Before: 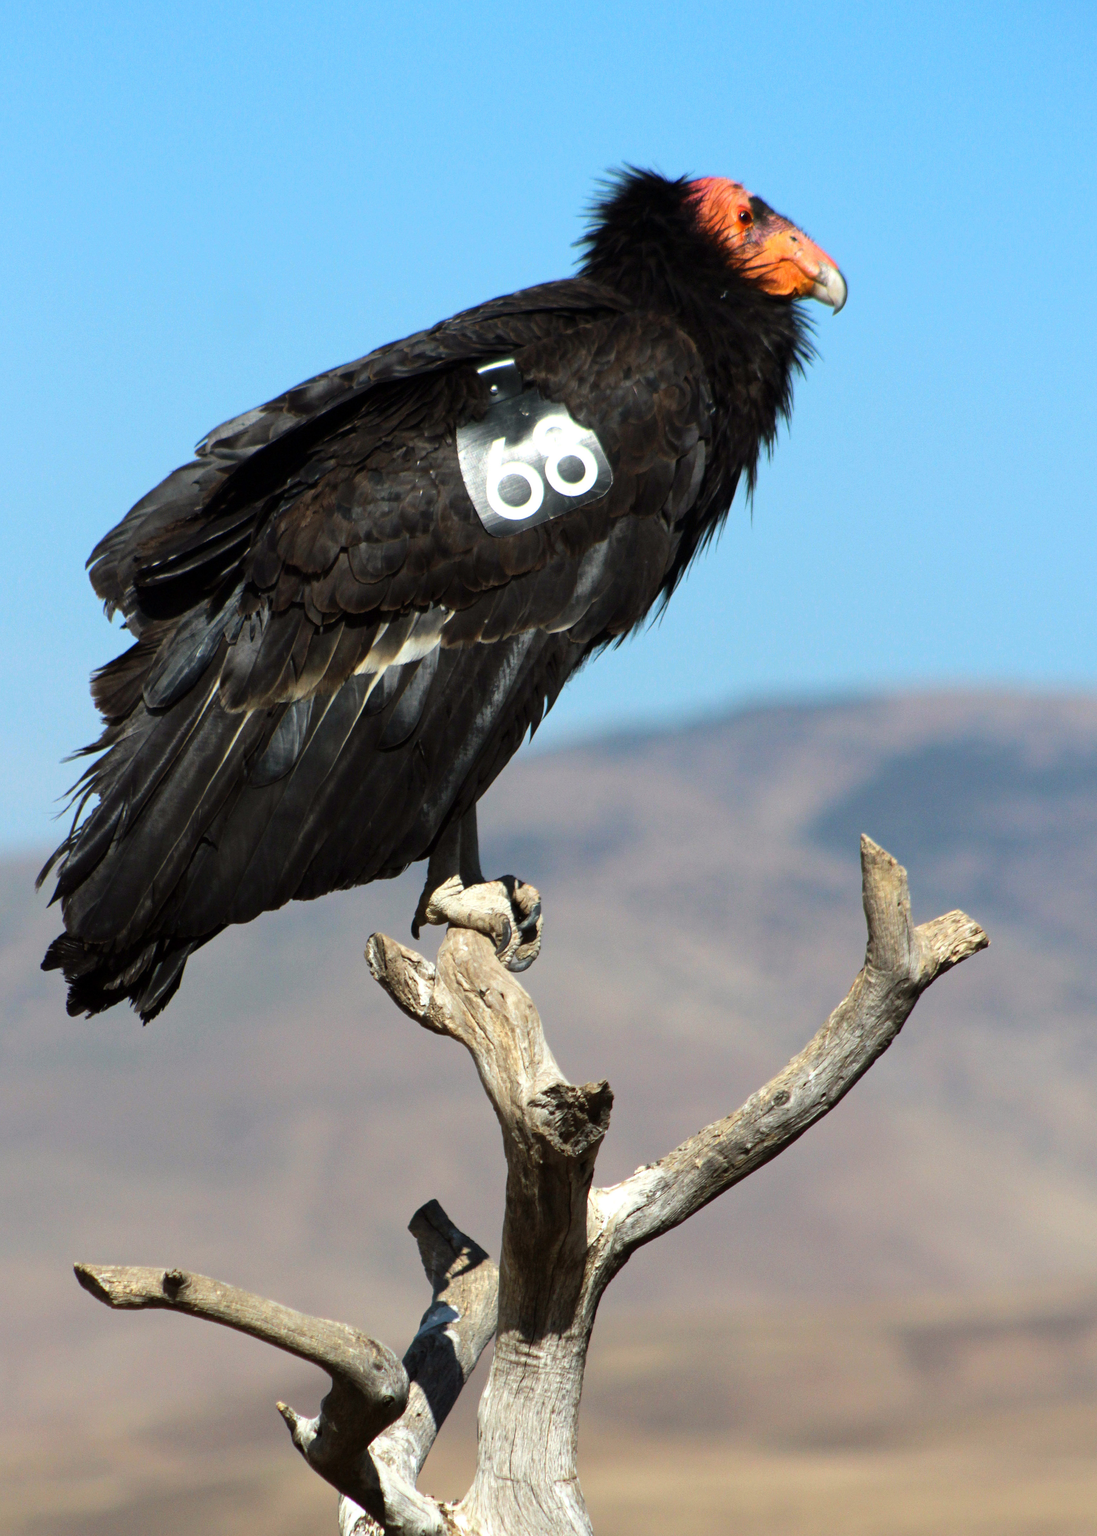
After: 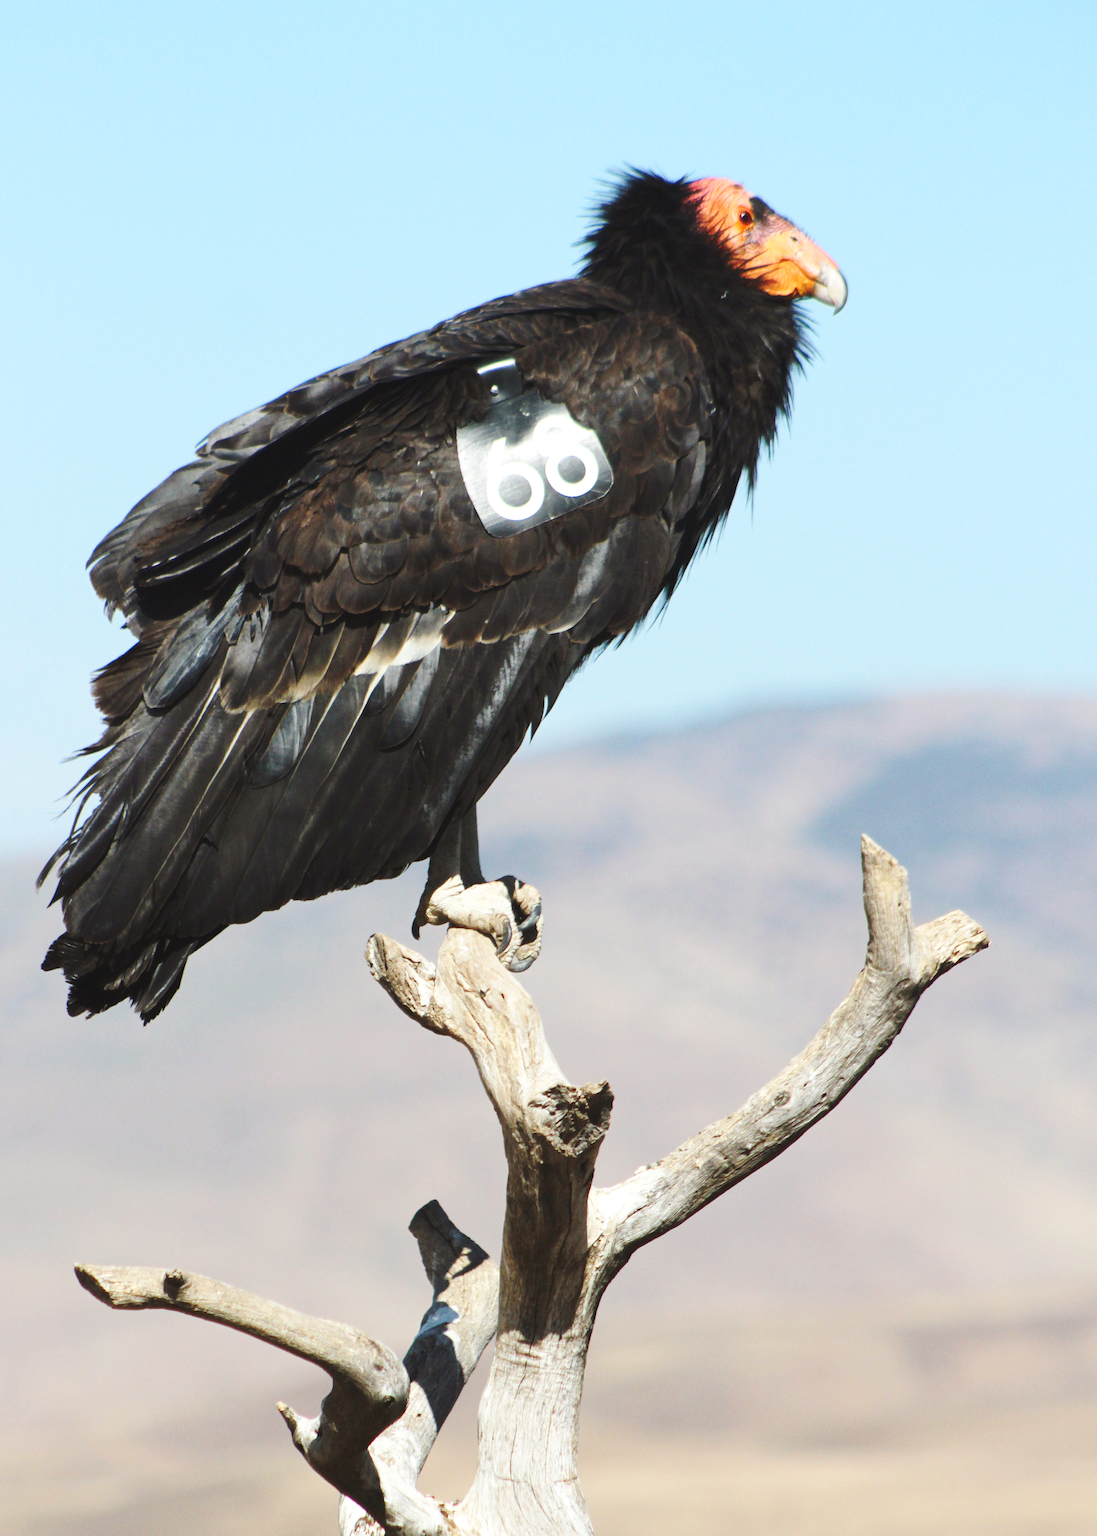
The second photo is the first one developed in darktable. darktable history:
base curve: curves: ch0 [(0, 0.007) (0.028, 0.063) (0.121, 0.311) (0.46, 0.743) (0.859, 0.957) (1, 1)], exposure shift 0.01, preserve colors none
